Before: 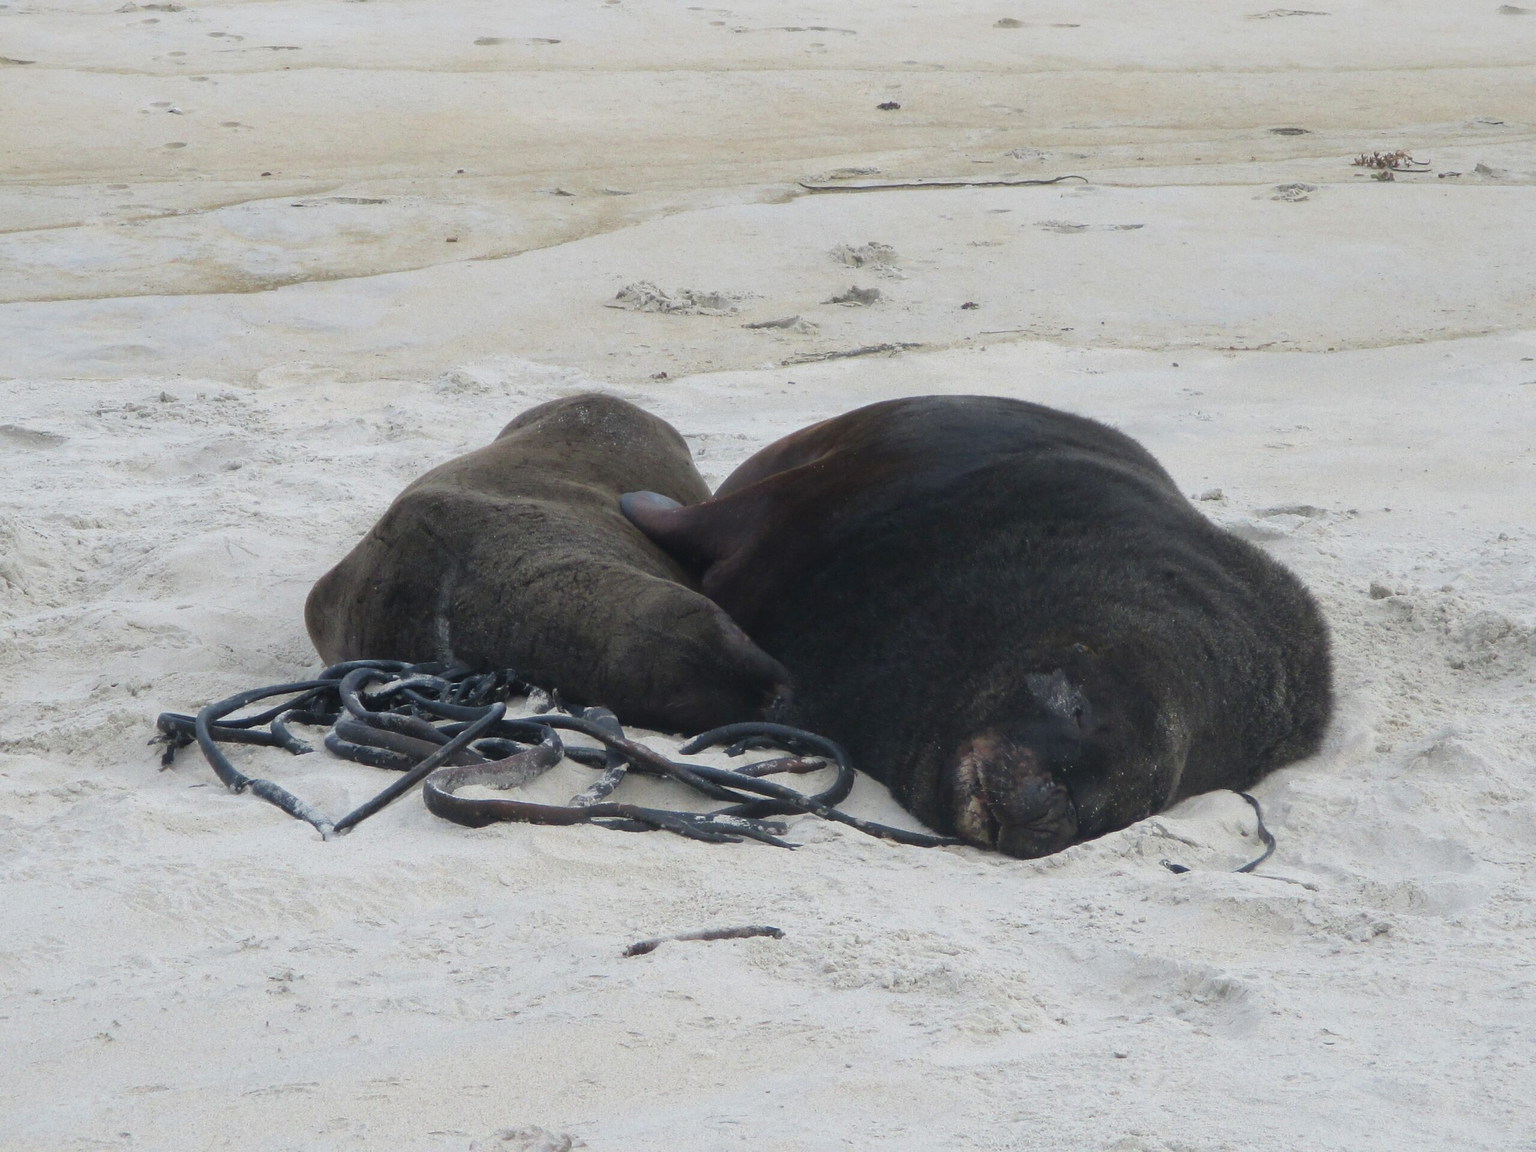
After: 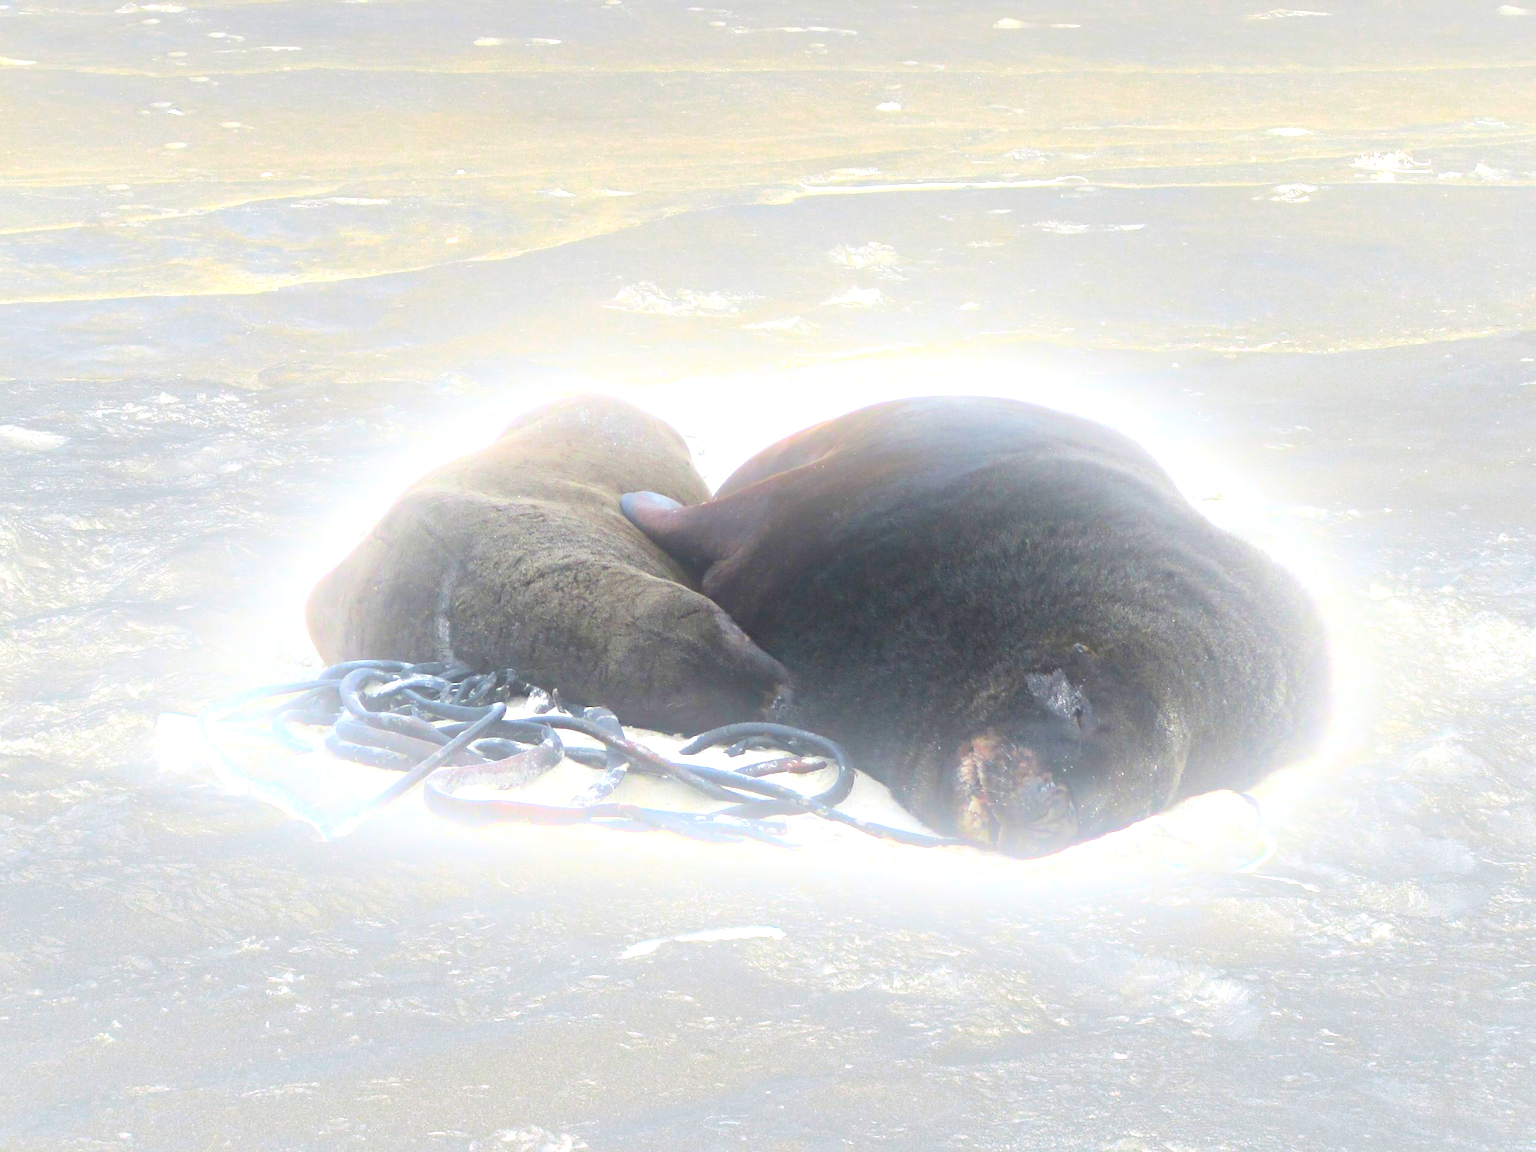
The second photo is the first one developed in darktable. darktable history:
bloom: size 40%
haze removal: compatibility mode true, adaptive false
exposure: black level correction 0.001, exposure 1.719 EV, compensate exposure bias true, compensate highlight preservation false
